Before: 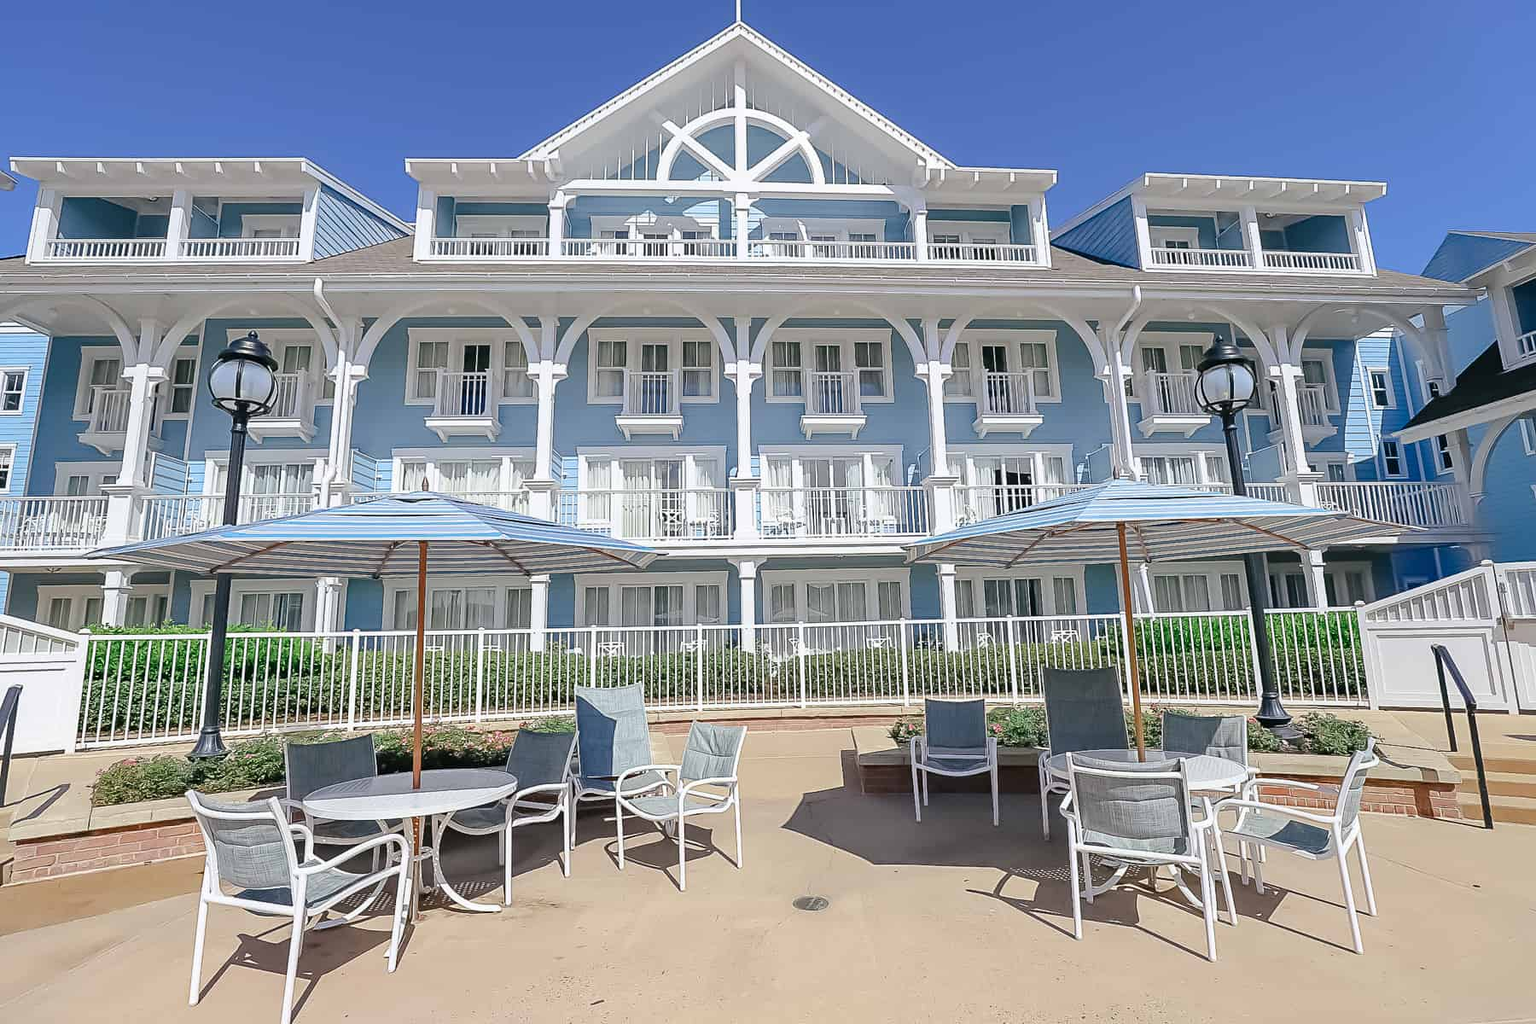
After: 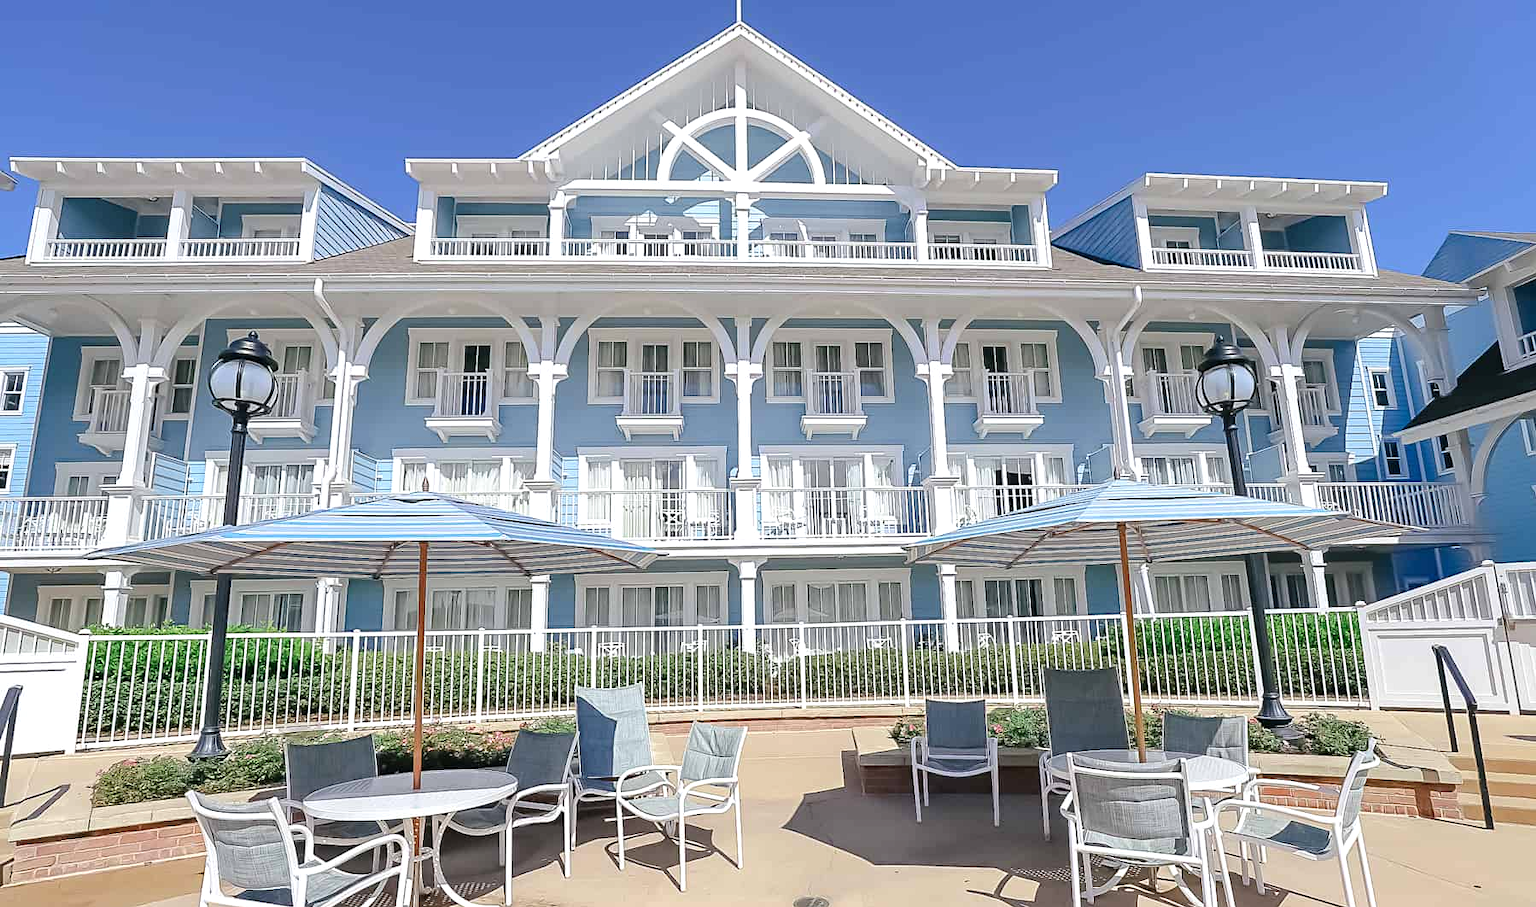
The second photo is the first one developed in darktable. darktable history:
exposure: exposure 0.256 EV, compensate highlight preservation false
crop and rotate: top 0%, bottom 11.388%
